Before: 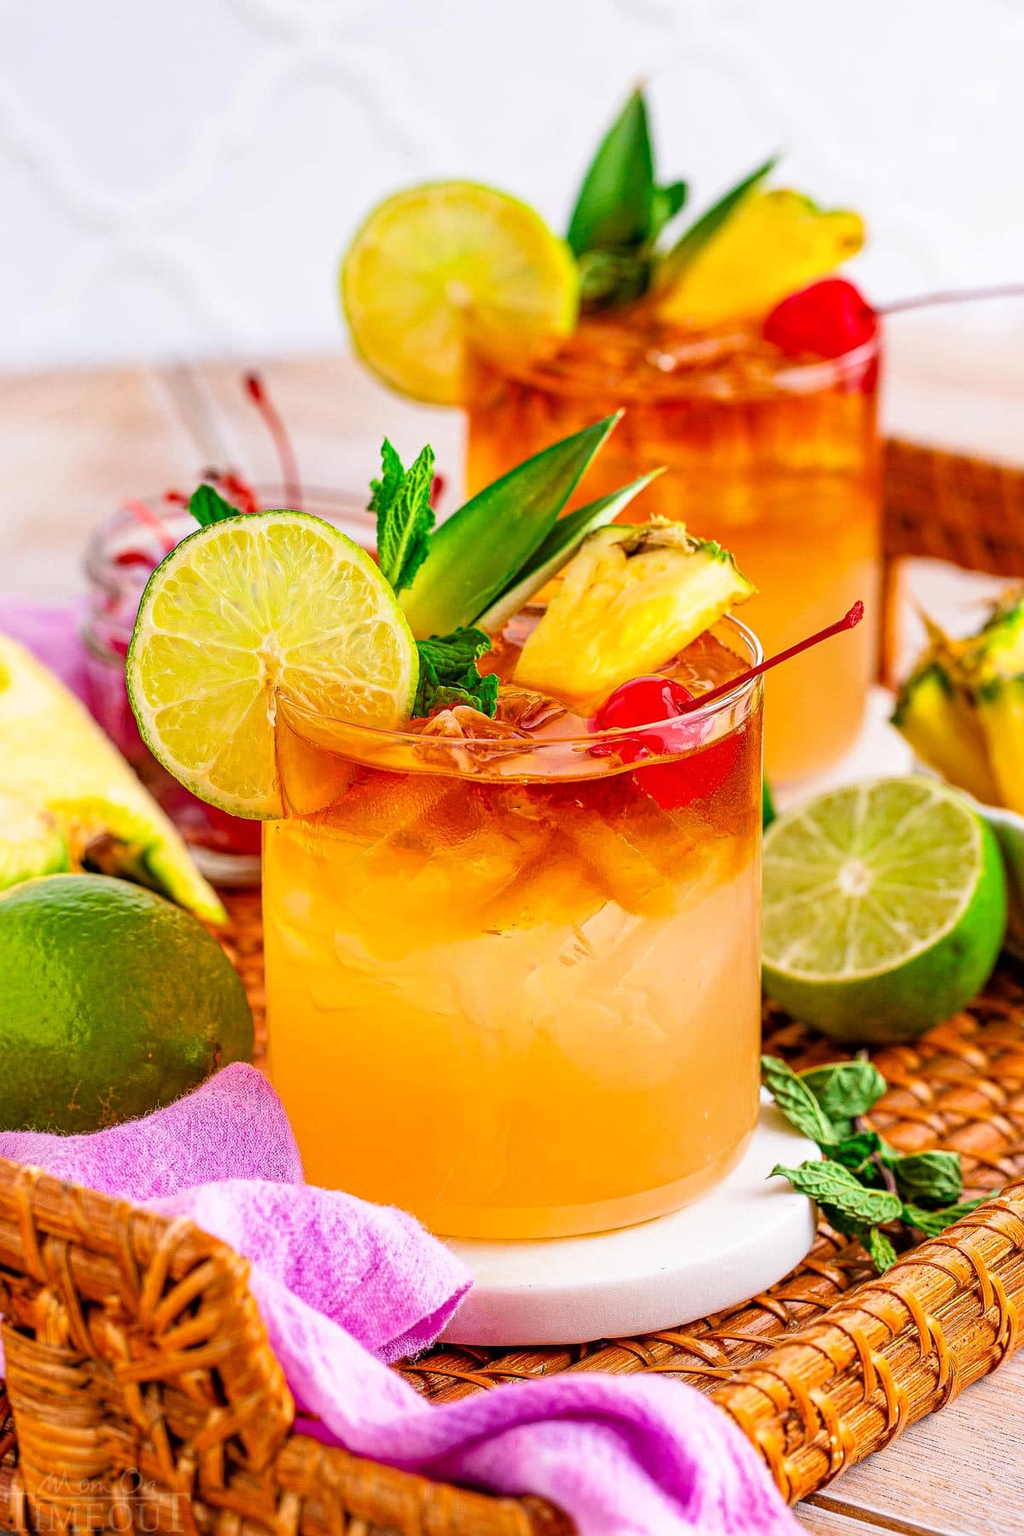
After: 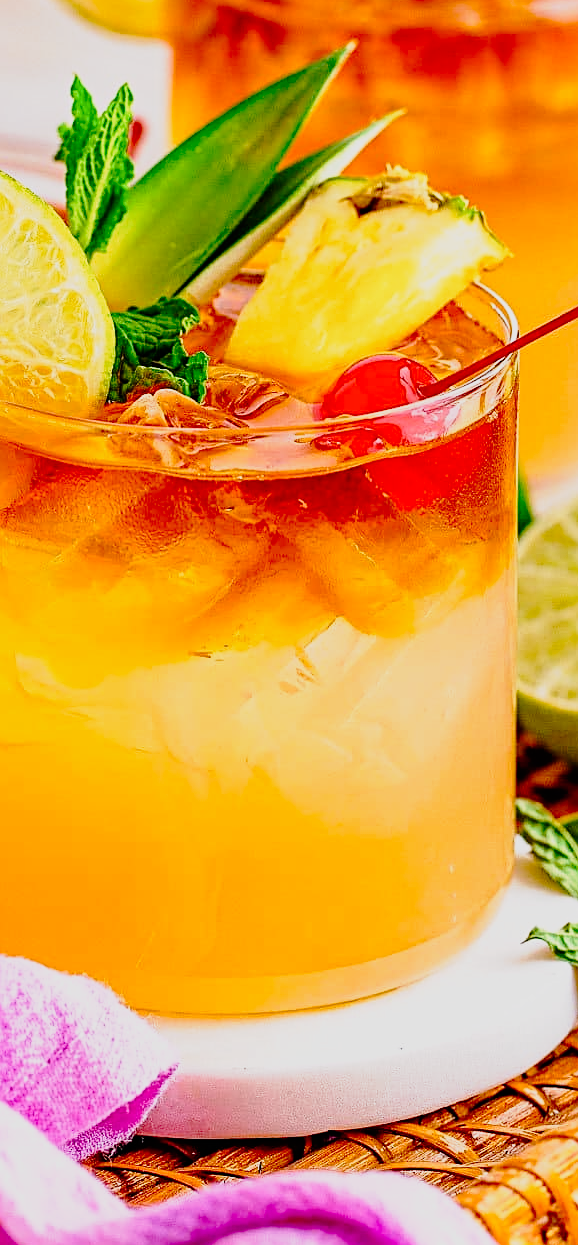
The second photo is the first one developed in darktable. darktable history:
tone curve: curves: ch0 [(0.003, 0.003) (0.104, 0.026) (0.236, 0.181) (0.401, 0.443) (0.495, 0.55) (0.625, 0.67) (0.819, 0.841) (0.96, 0.899)]; ch1 [(0, 0) (0.161, 0.092) (0.37, 0.302) (0.424, 0.402) (0.45, 0.466) (0.495, 0.51) (0.573, 0.571) (0.638, 0.641) (0.751, 0.741) (1, 1)]; ch2 [(0, 0) (0.352, 0.403) (0.466, 0.443) (0.524, 0.526) (0.56, 0.556) (1, 1)], preserve colors none
sharpen: on, module defaults
crop: left 31.389%, top 24.355%, right 20.444%, bottom 6.451%
